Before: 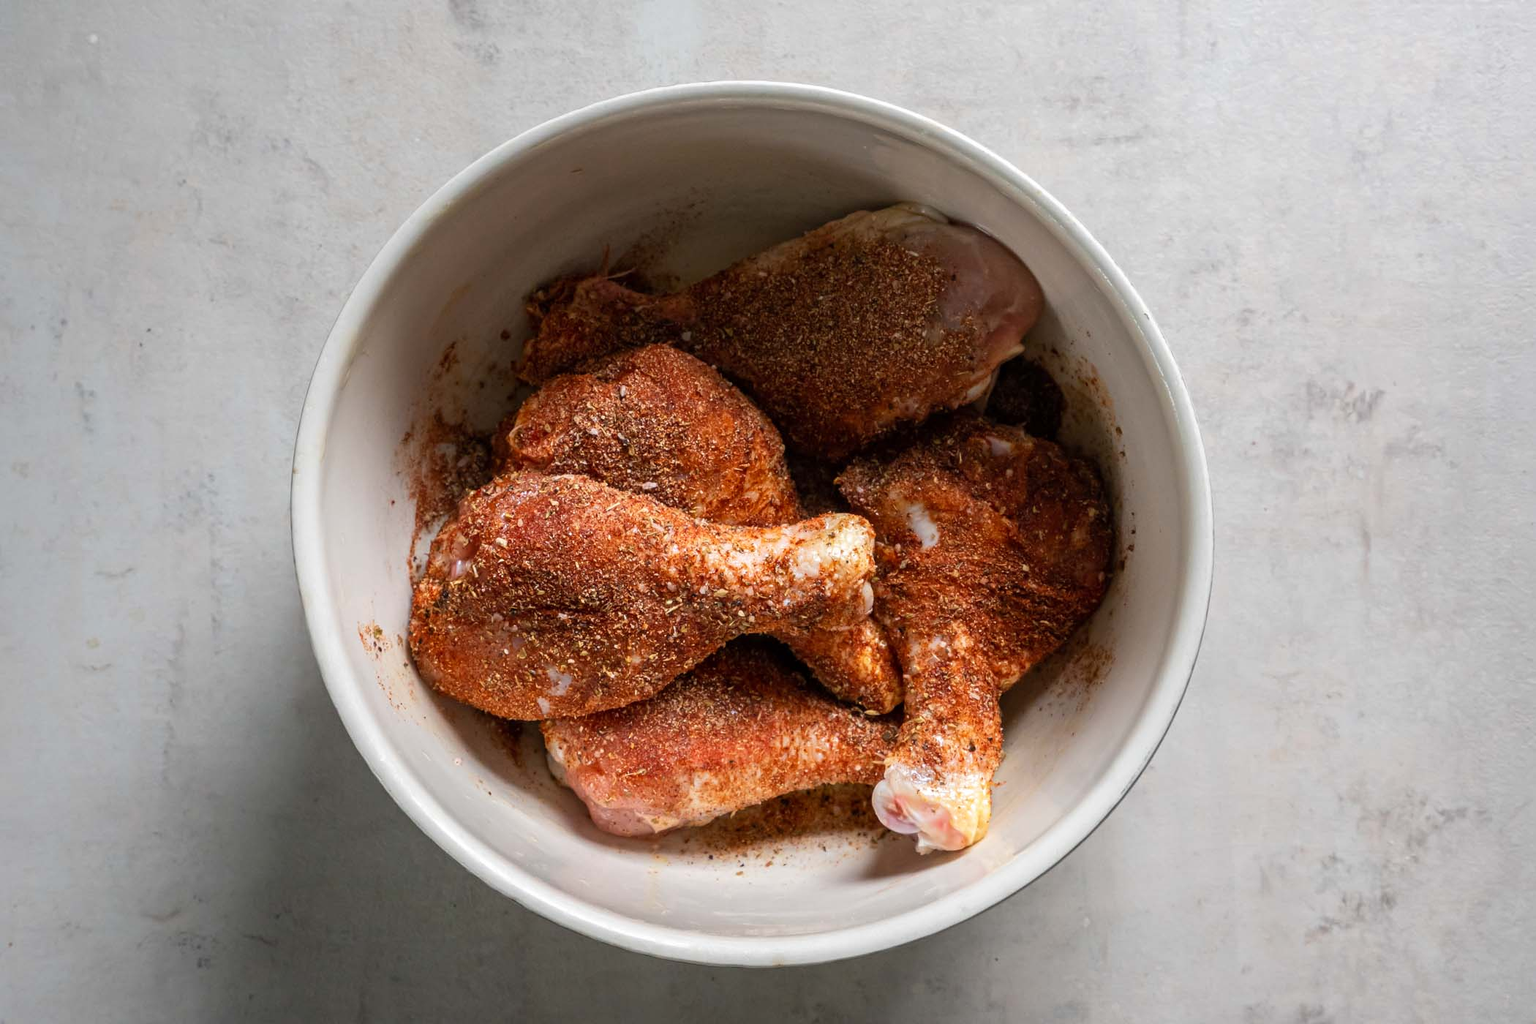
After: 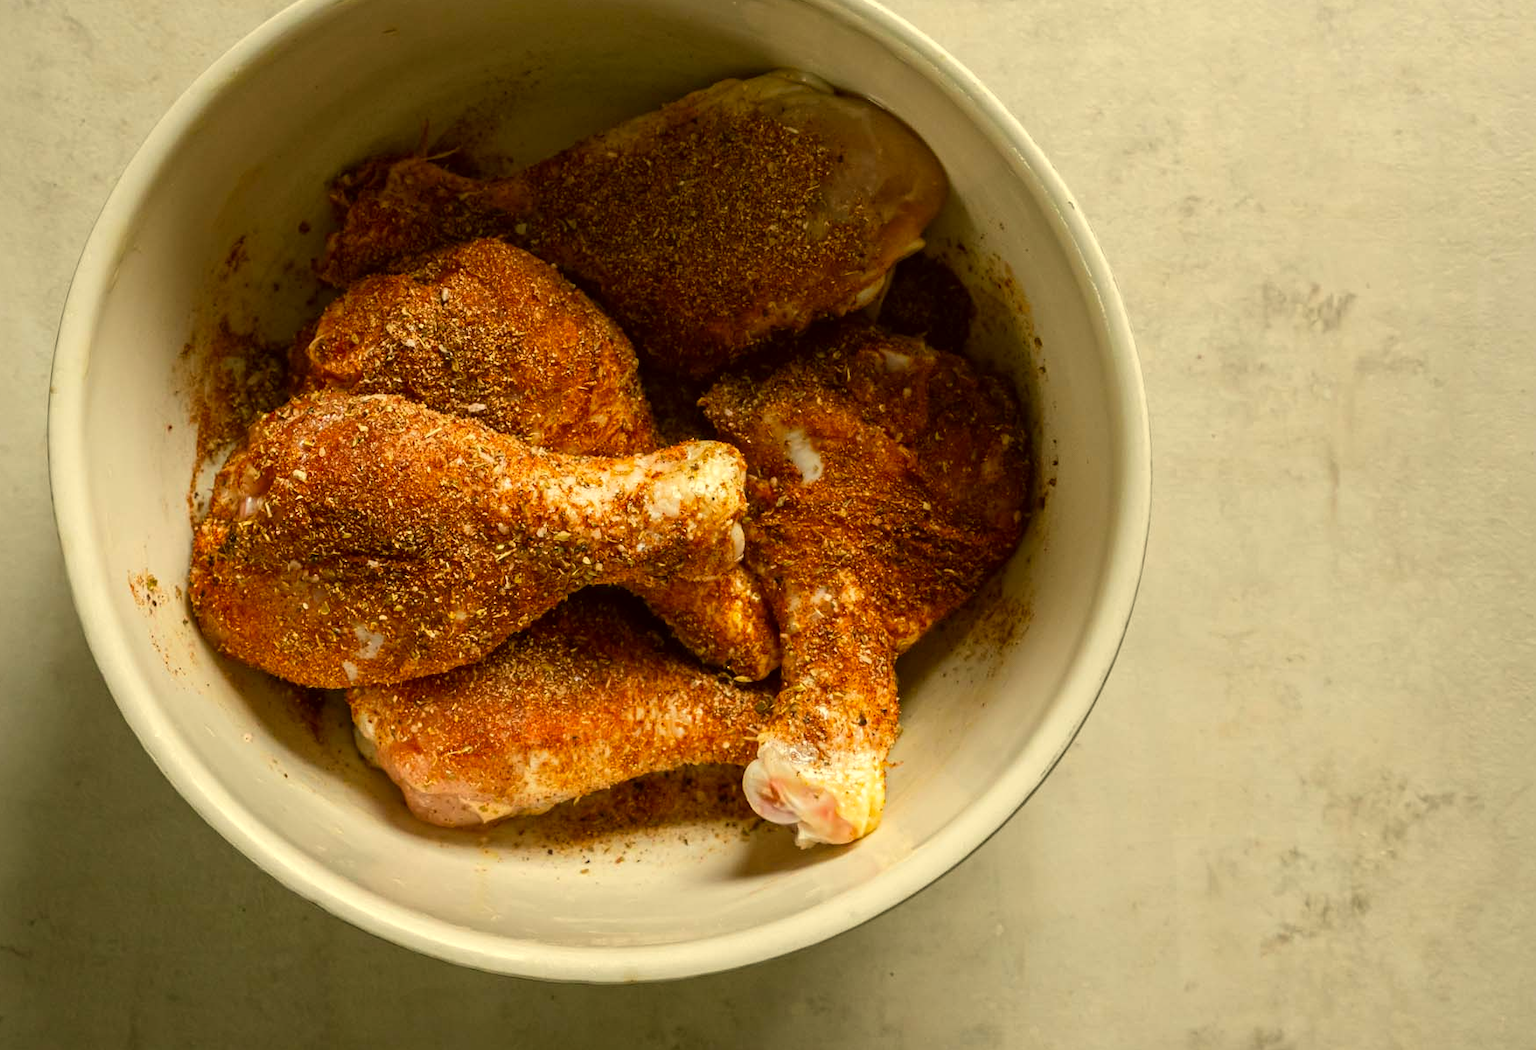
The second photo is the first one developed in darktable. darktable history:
color correction: highlights a* 0.101, highlights b* 29.13, shadows a* -0.173, shadows b* 21.11
sharpen: radius 2.852, amount 0.871, threshold 47.211
crop: left 16.34%, top 14.202%
